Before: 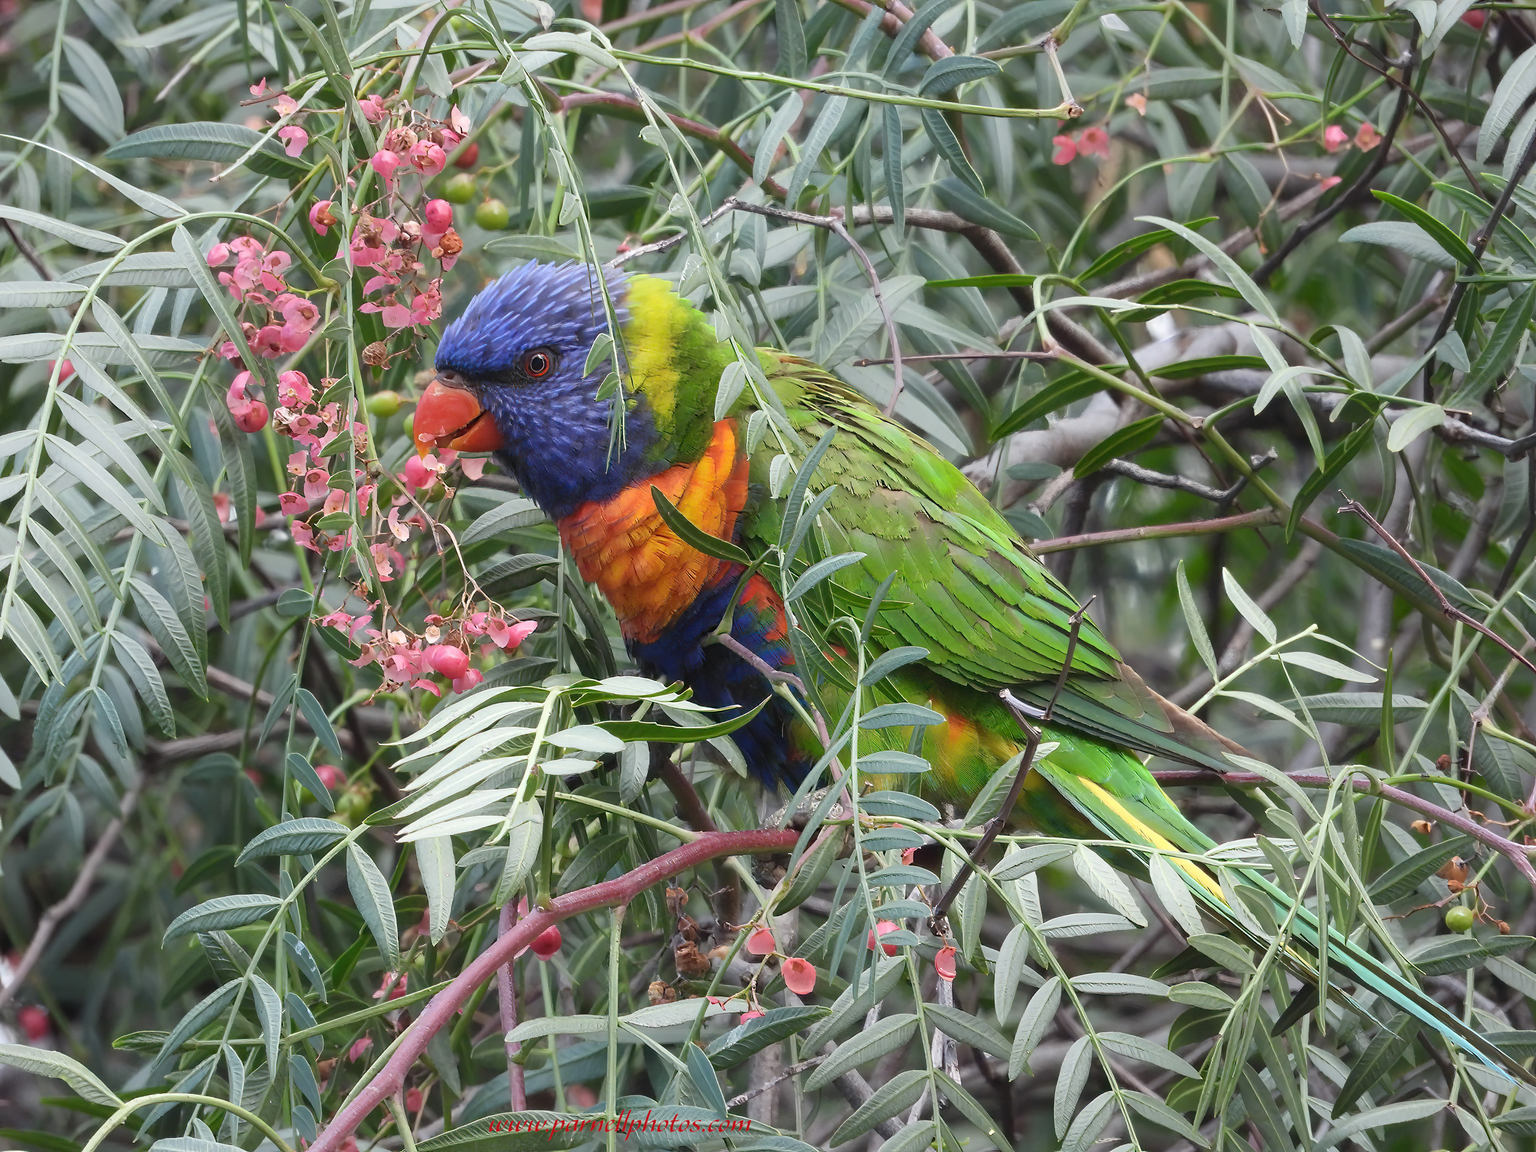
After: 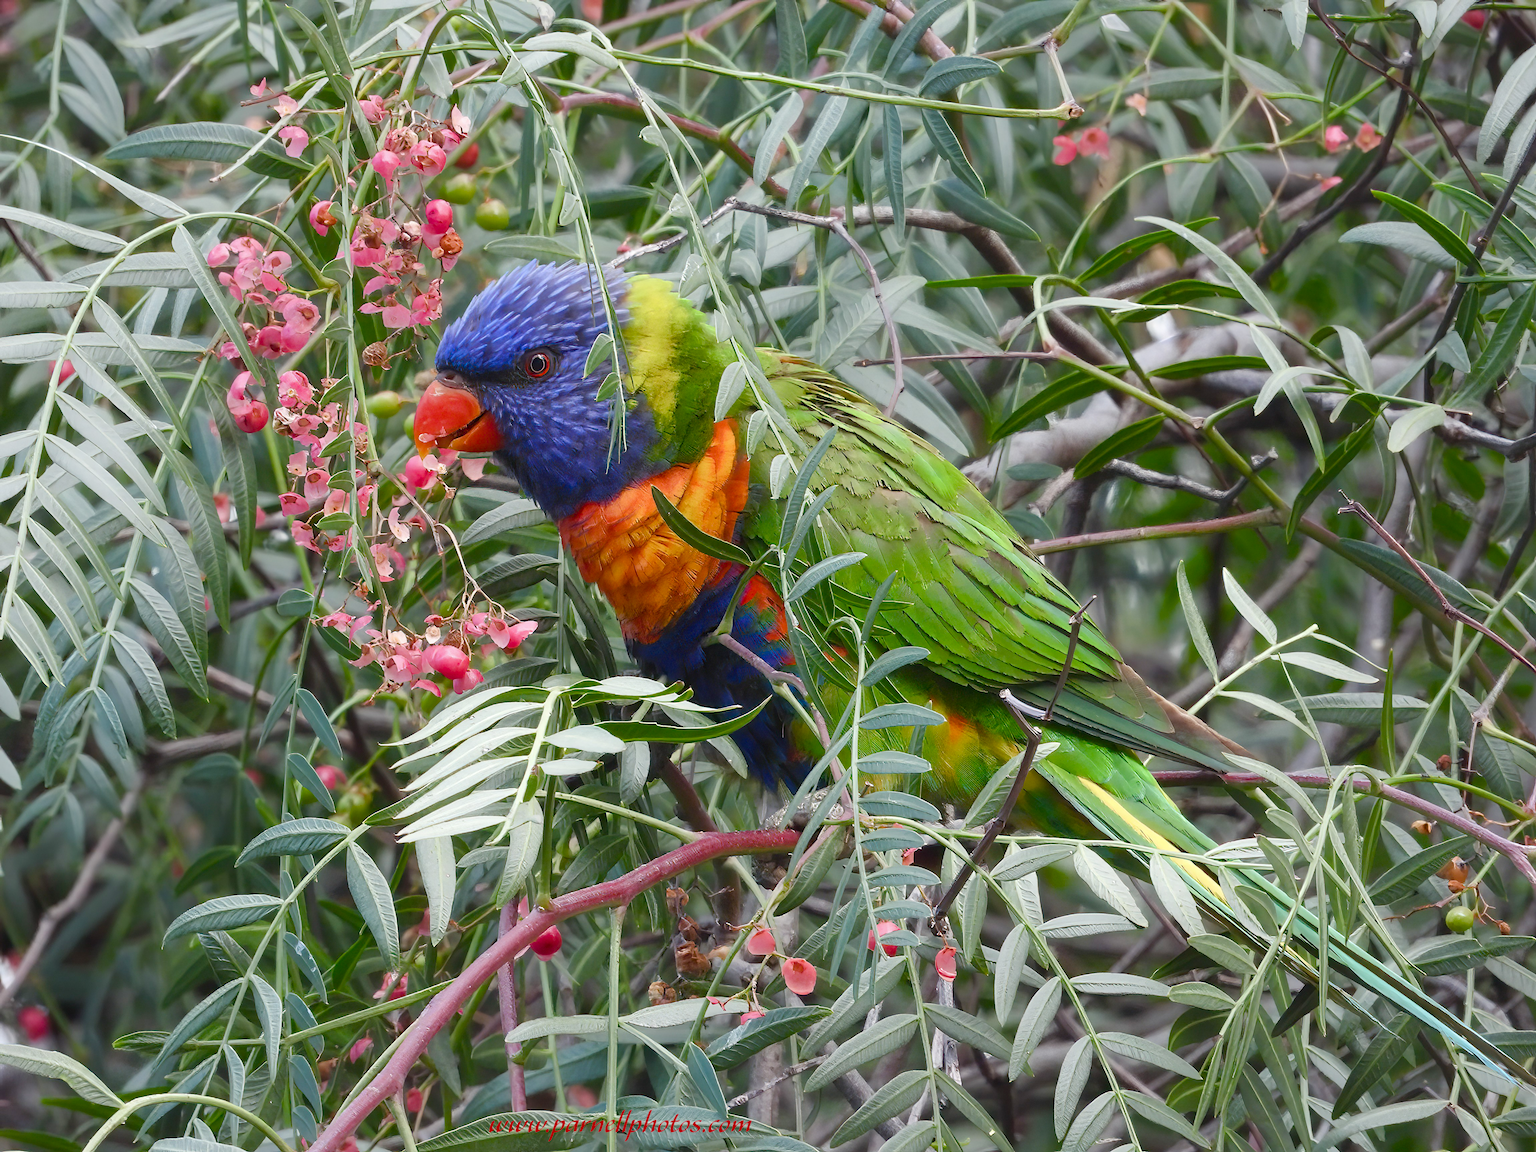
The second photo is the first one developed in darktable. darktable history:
color balance rgb: perceptual saturation grading › global saturation 0.669%, perceptual saturation grading › highlights -17.394%, perceptual saturation grading › mid-tones 33.652%, perceptual saturation grading › shadows 50.367%
